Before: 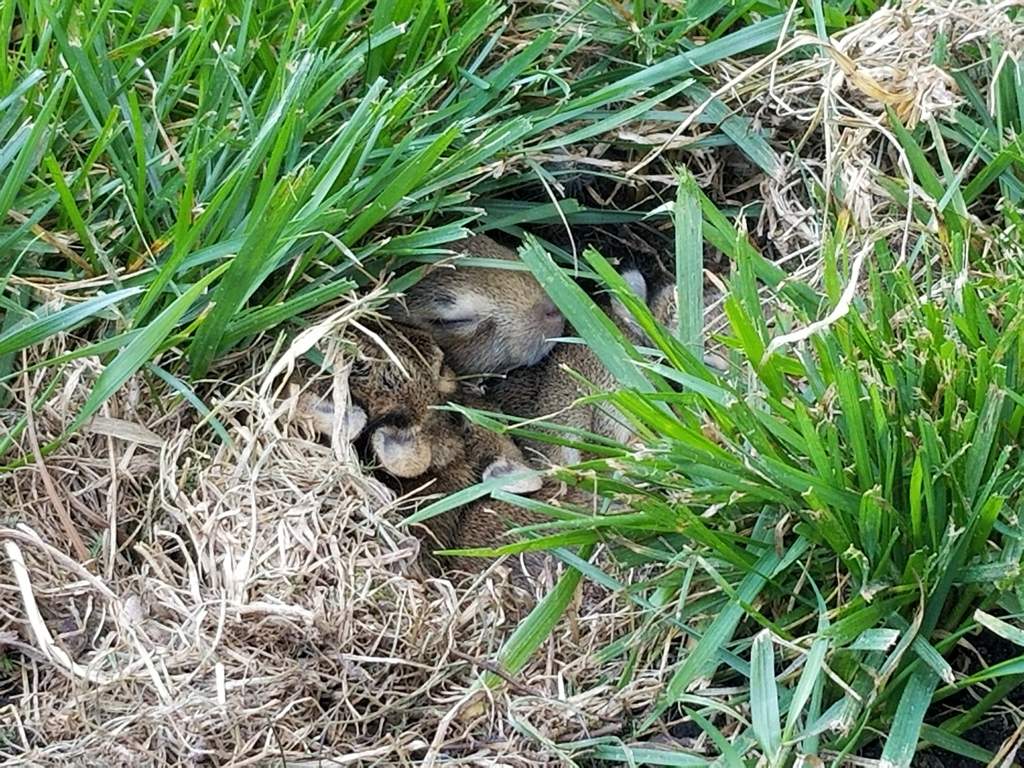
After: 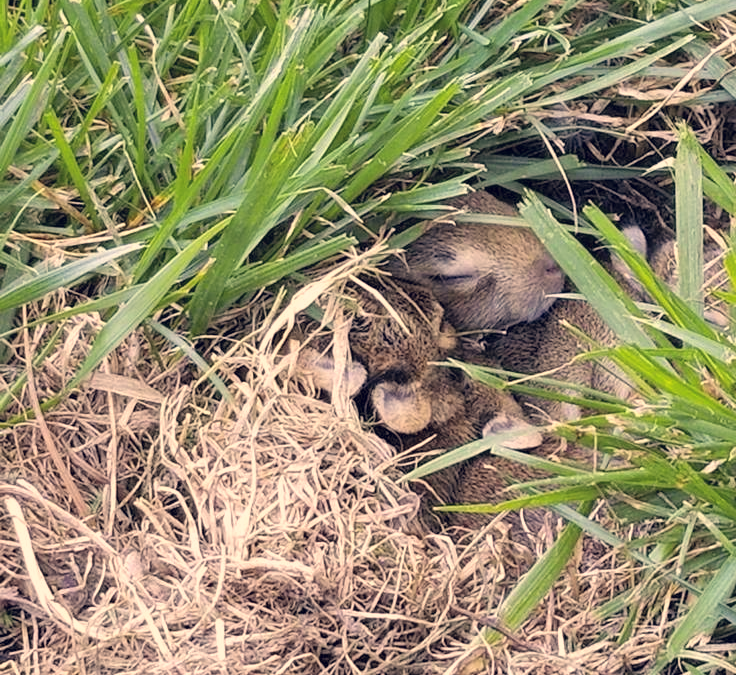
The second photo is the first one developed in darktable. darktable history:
crop: top 5.803%, right 27.864%, bottom 5.804%
color correction: highlights a* 19.59, highlights b* 27.49, shadows a* 3.46, shadows b* -17.28, saturation 0.73
contrast brightness saturation: brightness 0.09, saturation 0.19
